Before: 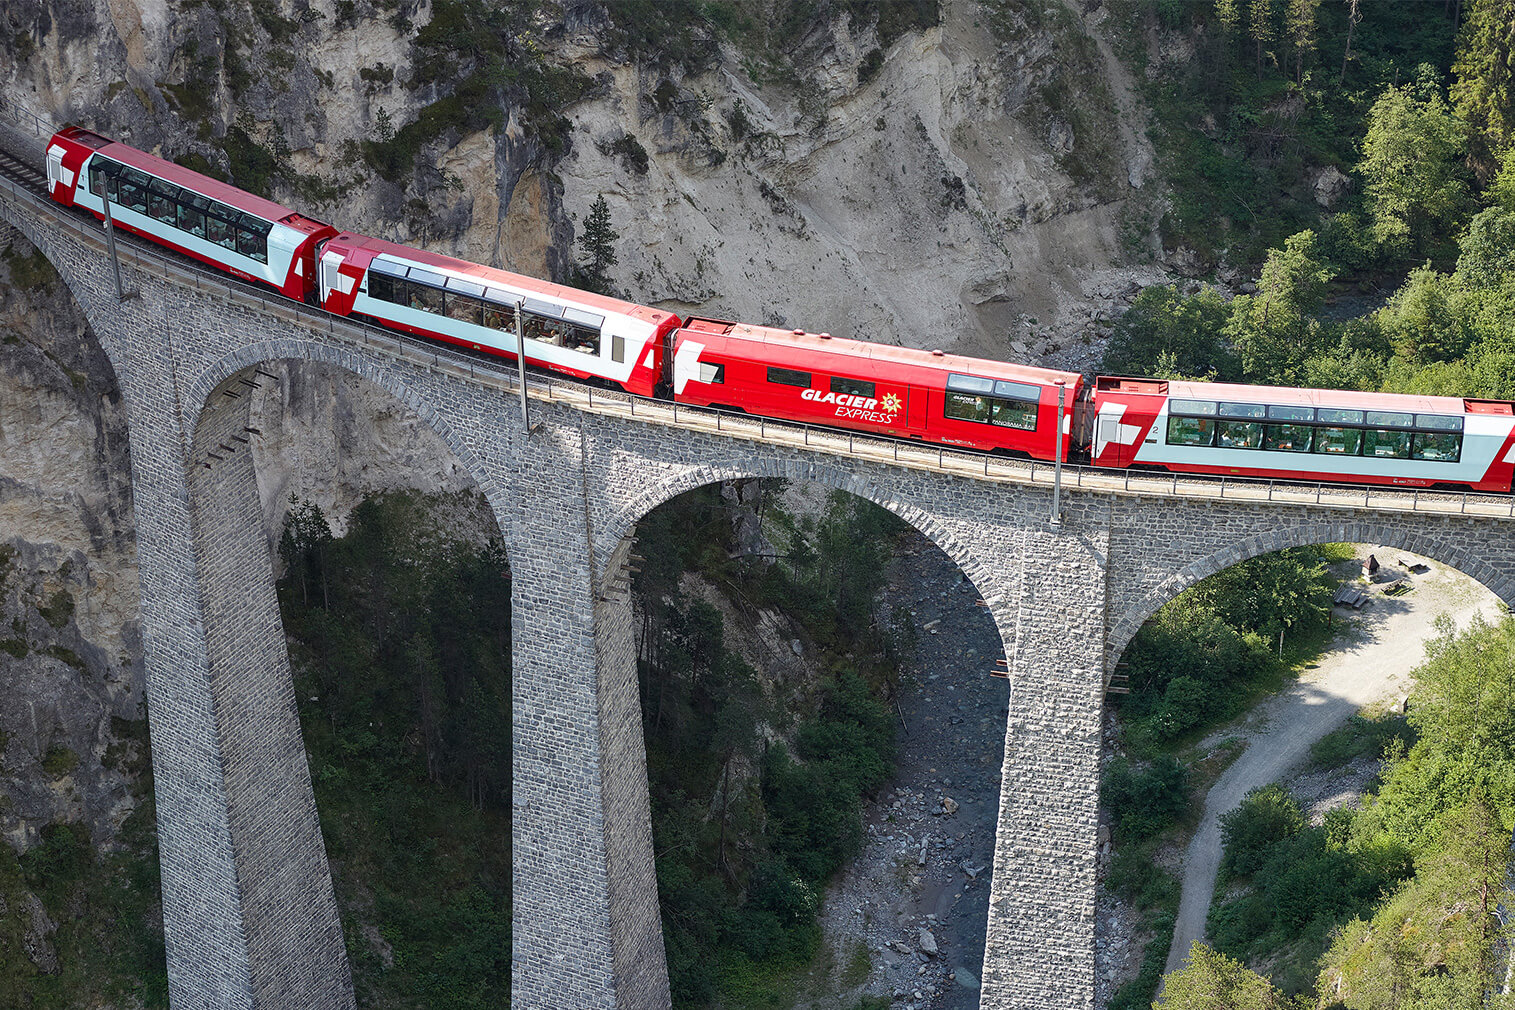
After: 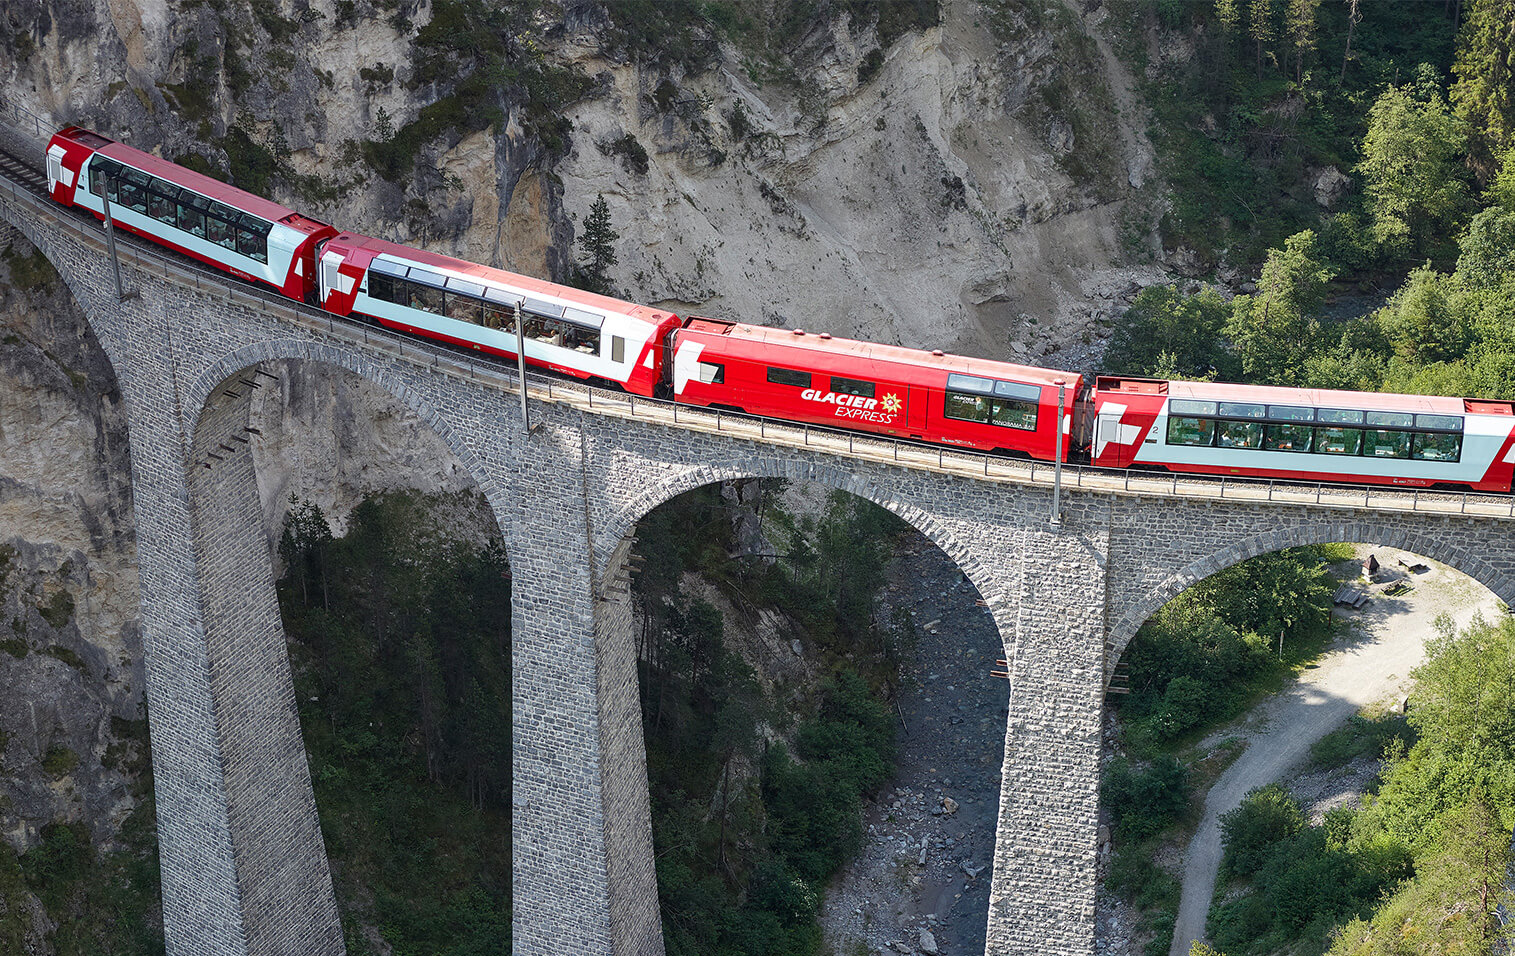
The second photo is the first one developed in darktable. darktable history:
crop and rotate: top 0.006%, bottom 5.285%
